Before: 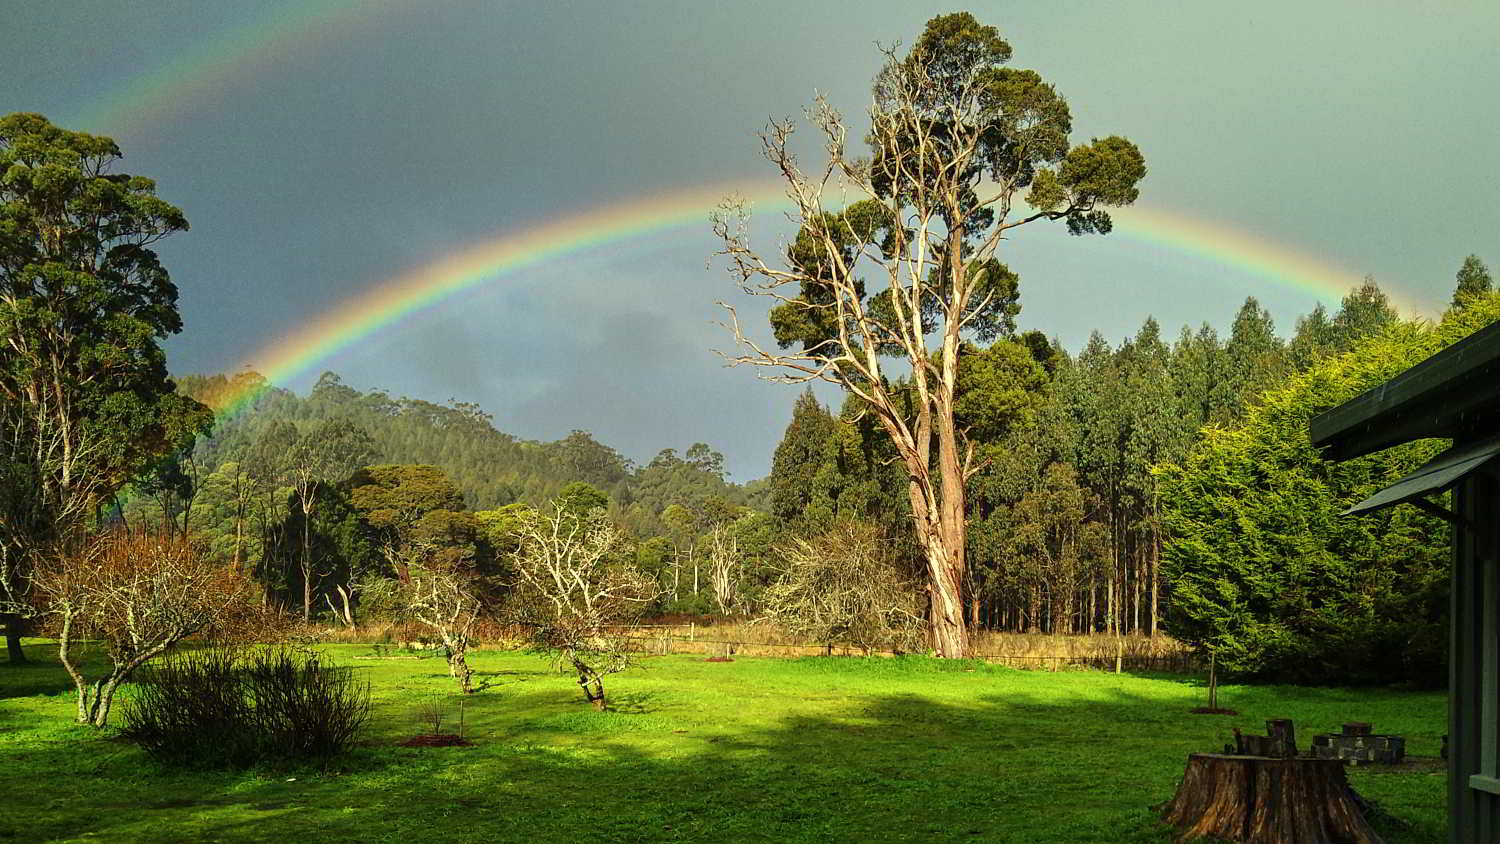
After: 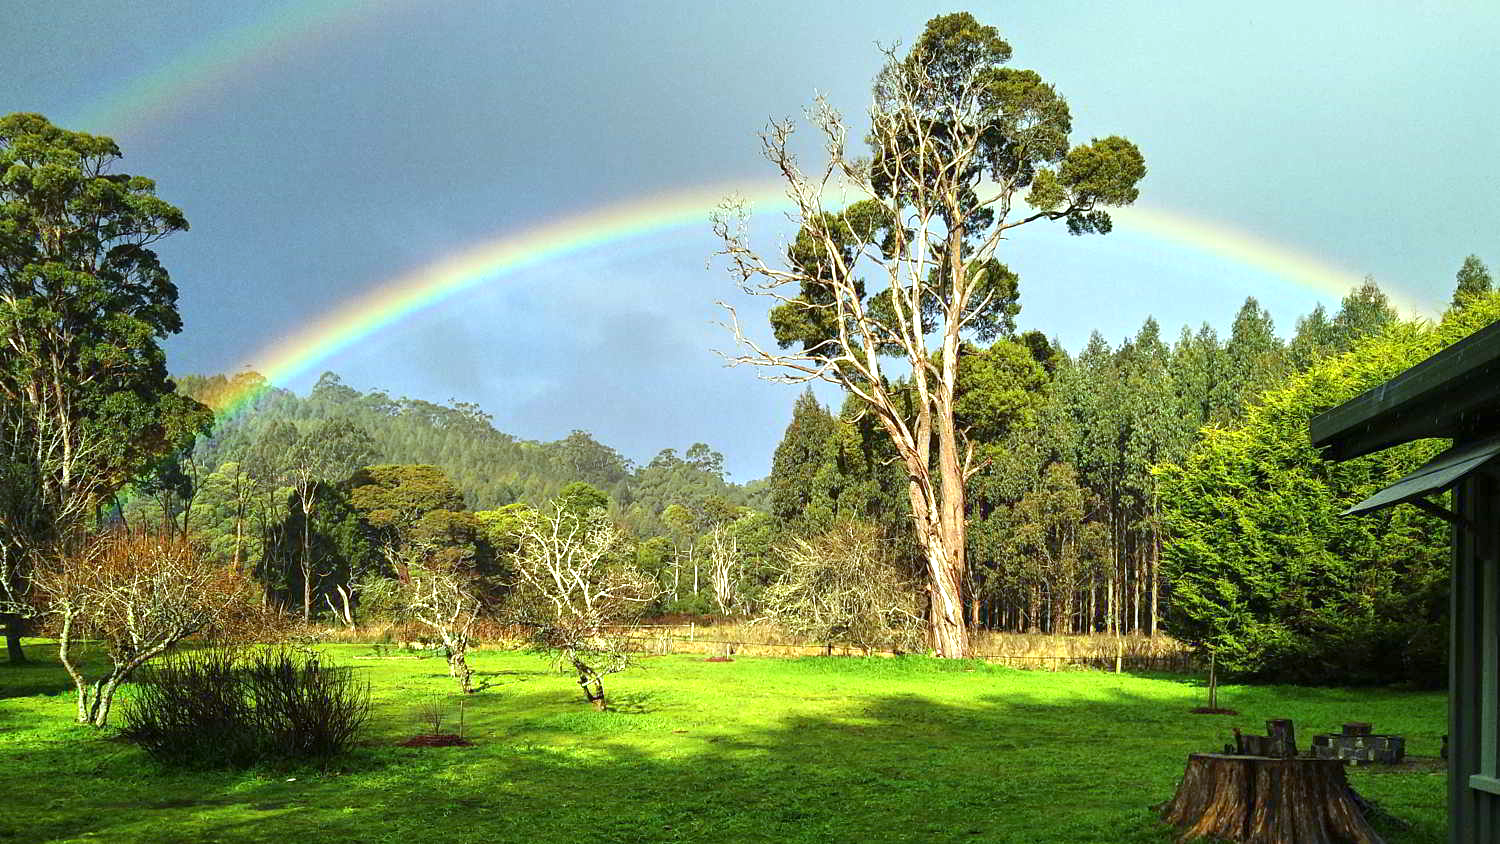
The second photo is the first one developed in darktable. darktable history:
exposure: exposure 0.74 EV, compensate highlight preservation false
white balance: red 0.926, green 1.003, blue 1.133
